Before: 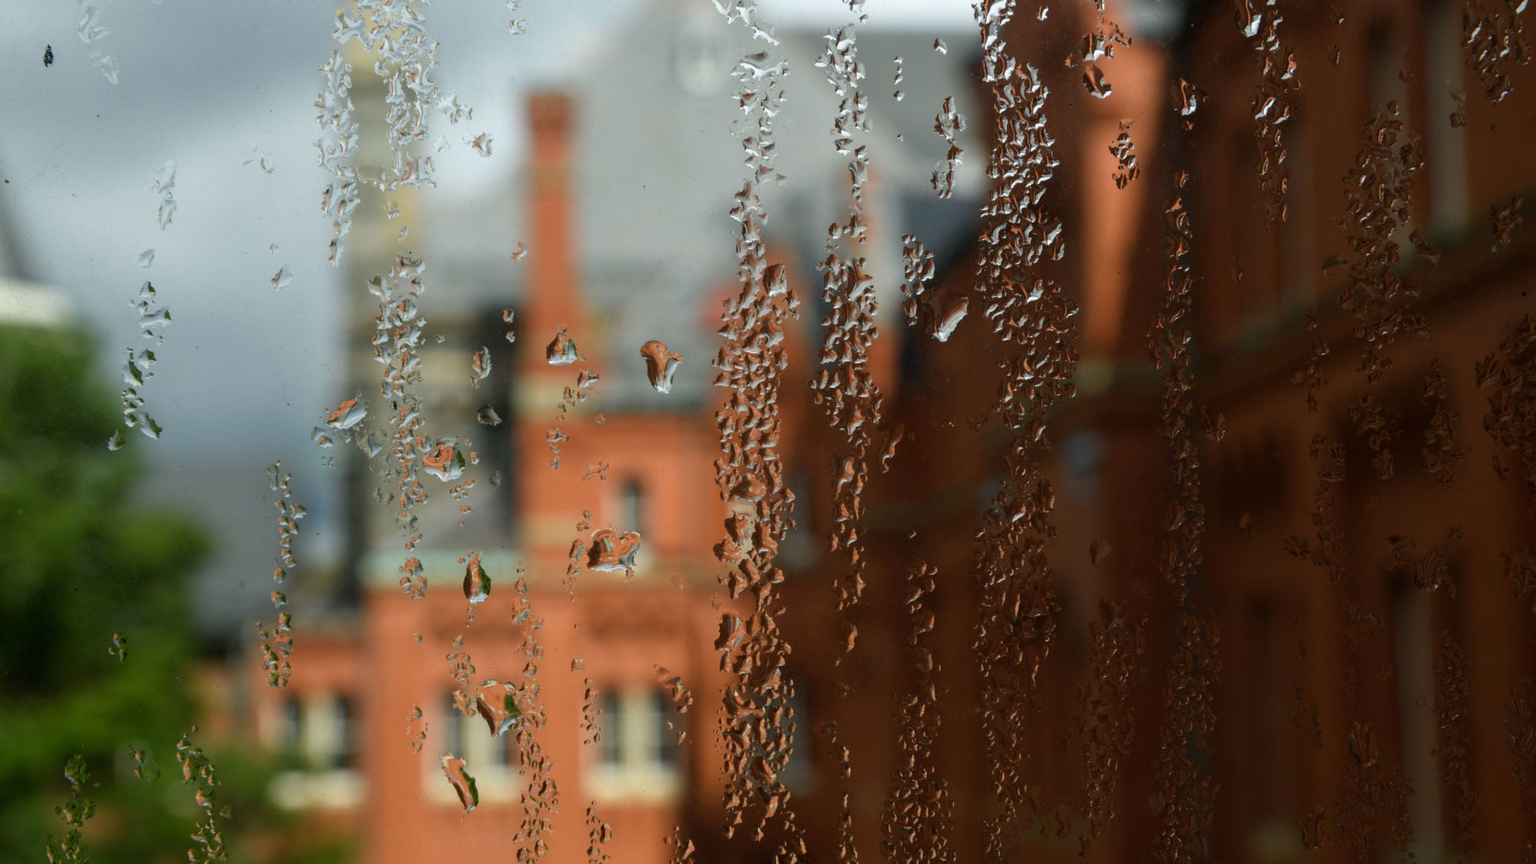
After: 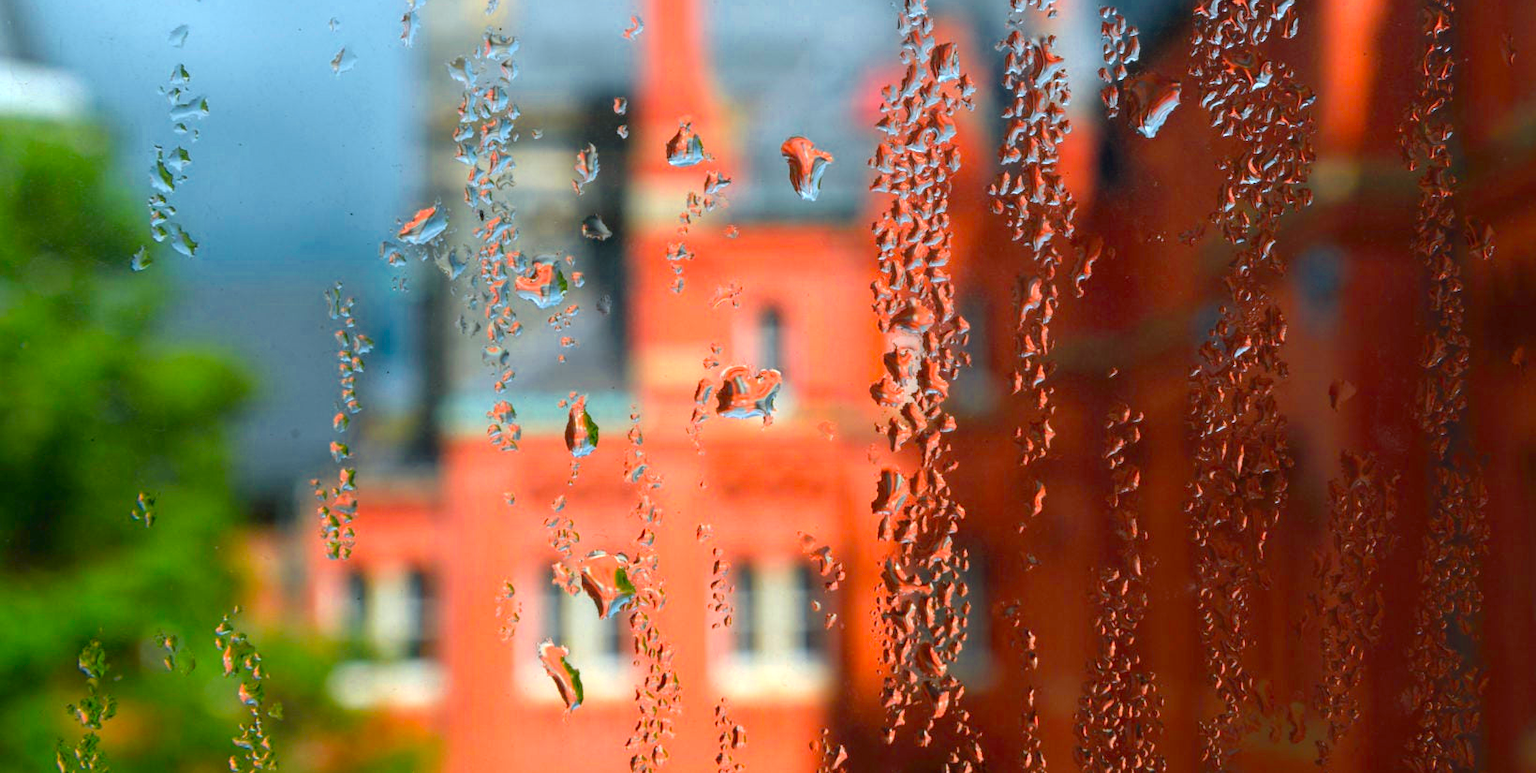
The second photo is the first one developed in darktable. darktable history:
color calibration: output R [1.422, -0.35, -0.252, 0], output G [-0.238, 1.259, -0.084, 0], output B [-0.081, -0.196, 1.58, 0], output brightness [0.49, 0.671, -0.57, 0], illuminant same as pipeline (D50), adaptation none (bypass), saturation algorithm version 1 (2020)
crop: top 26.531%, right 17.959%
